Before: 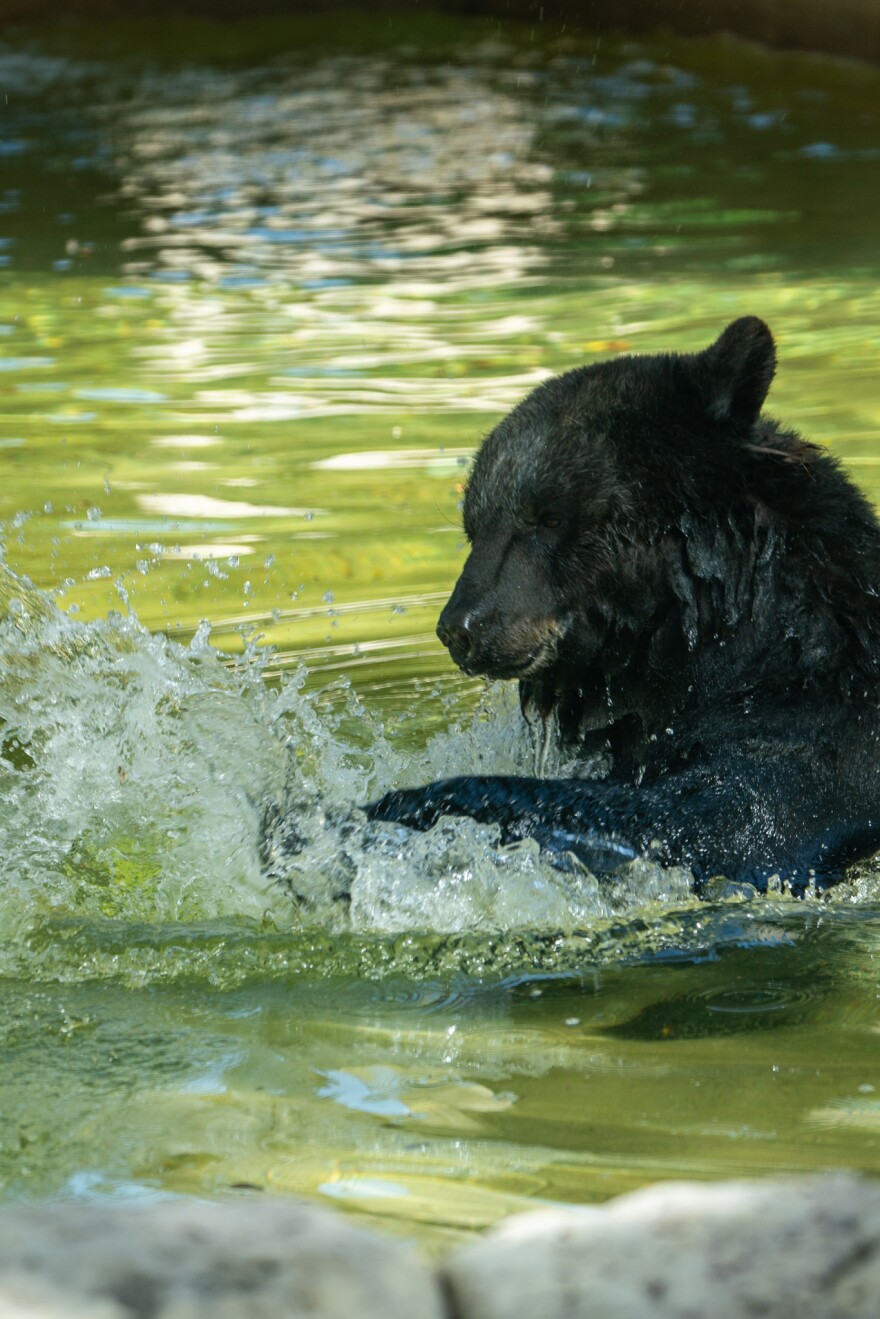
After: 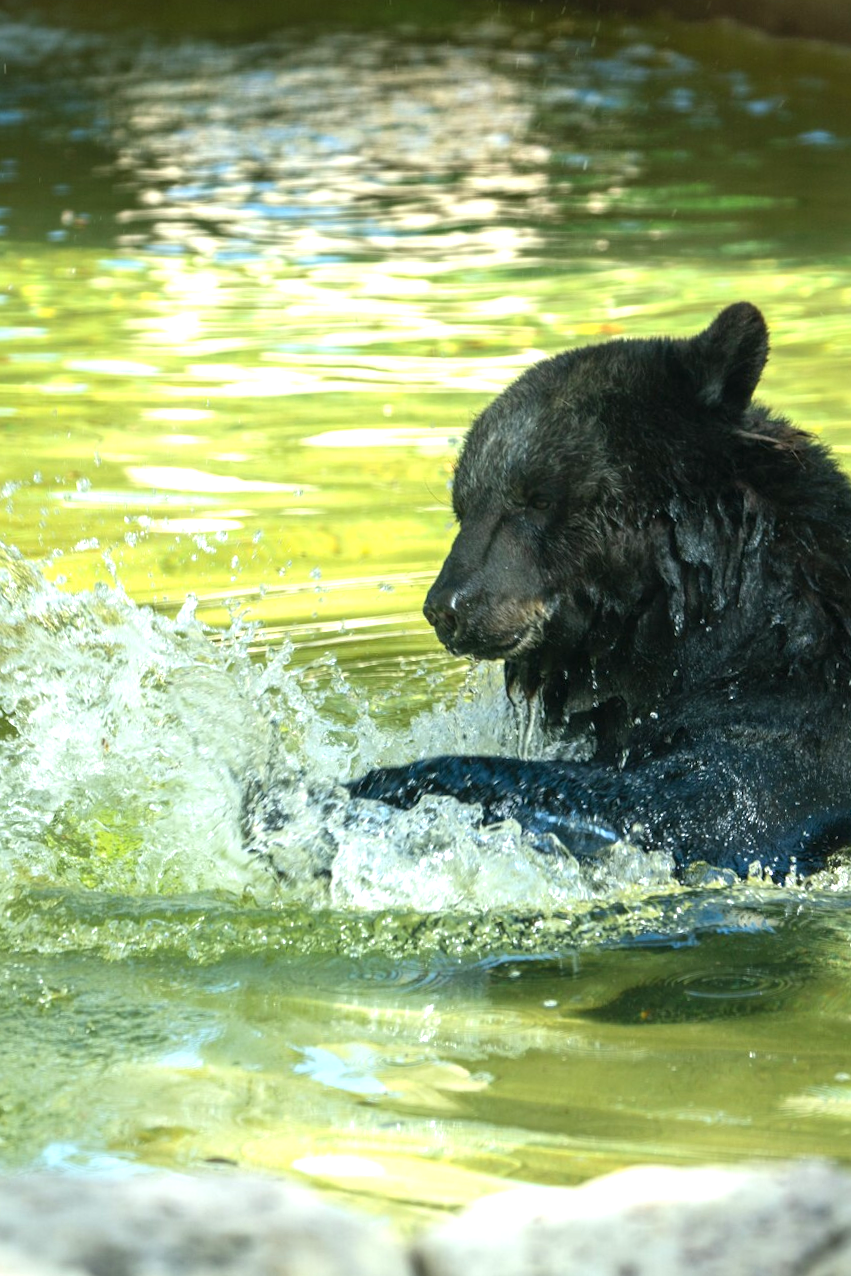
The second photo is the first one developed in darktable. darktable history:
crop and rotate: angle -1.27°
exposure: black level correction 0, exposure 0.948 EV, compensate highlight preservation false
